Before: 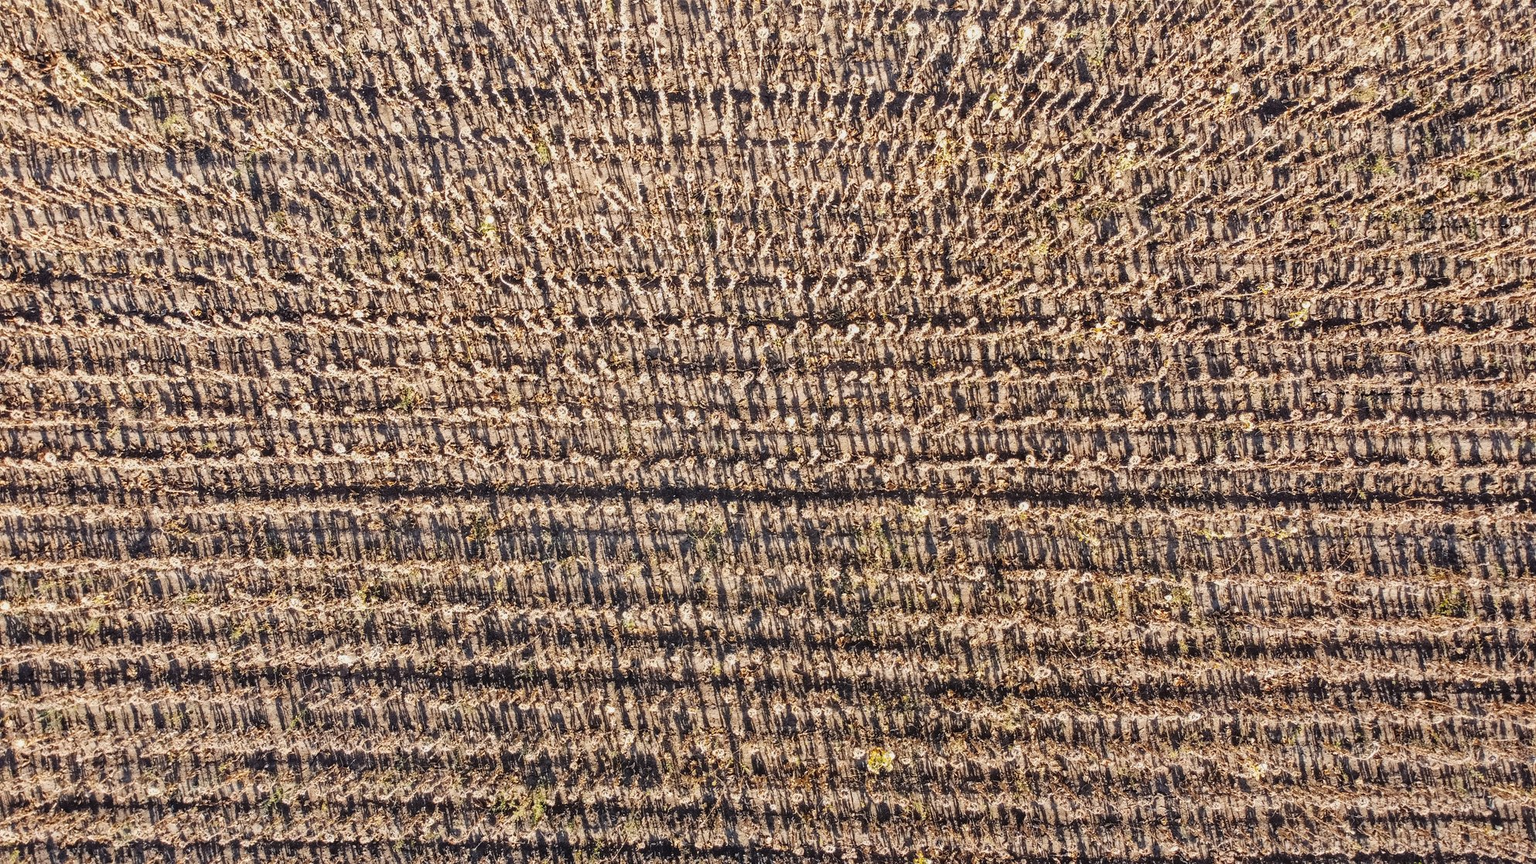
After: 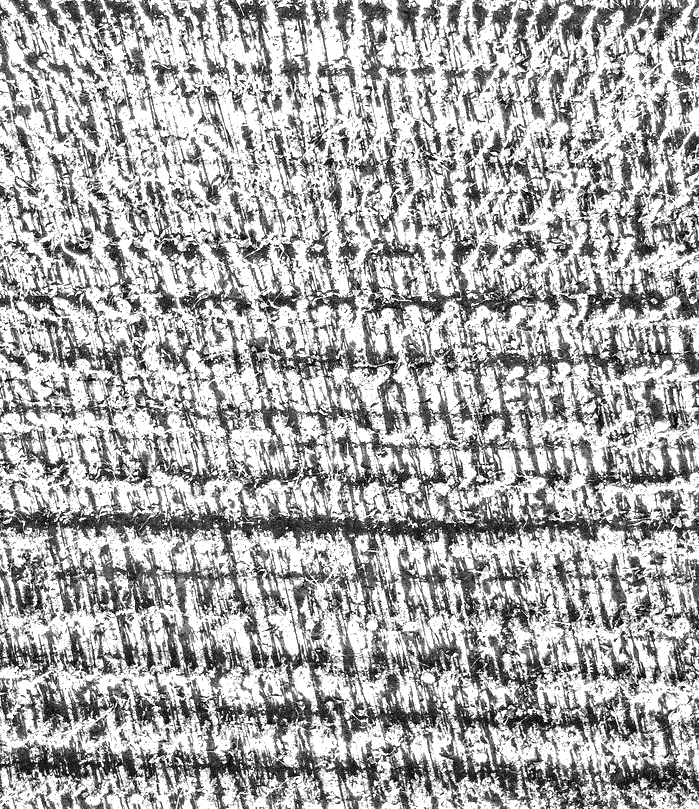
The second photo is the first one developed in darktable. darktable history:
exposure: black level correction 0, exposure 1.379 EV, compensate exposure bias true, compensate highlight preservation false
monochrome: on, module defaults
crop and rotate: left 29.476%, top 10.214%, right 35.32%, bottom 17.333%
contrast equalizer: y [[0.531, 0.548, 0.559, 0.557, 0.544, 0.527], [0.5 ×6], [0.5 ×6], [0 ×6], [0 ×6]]
